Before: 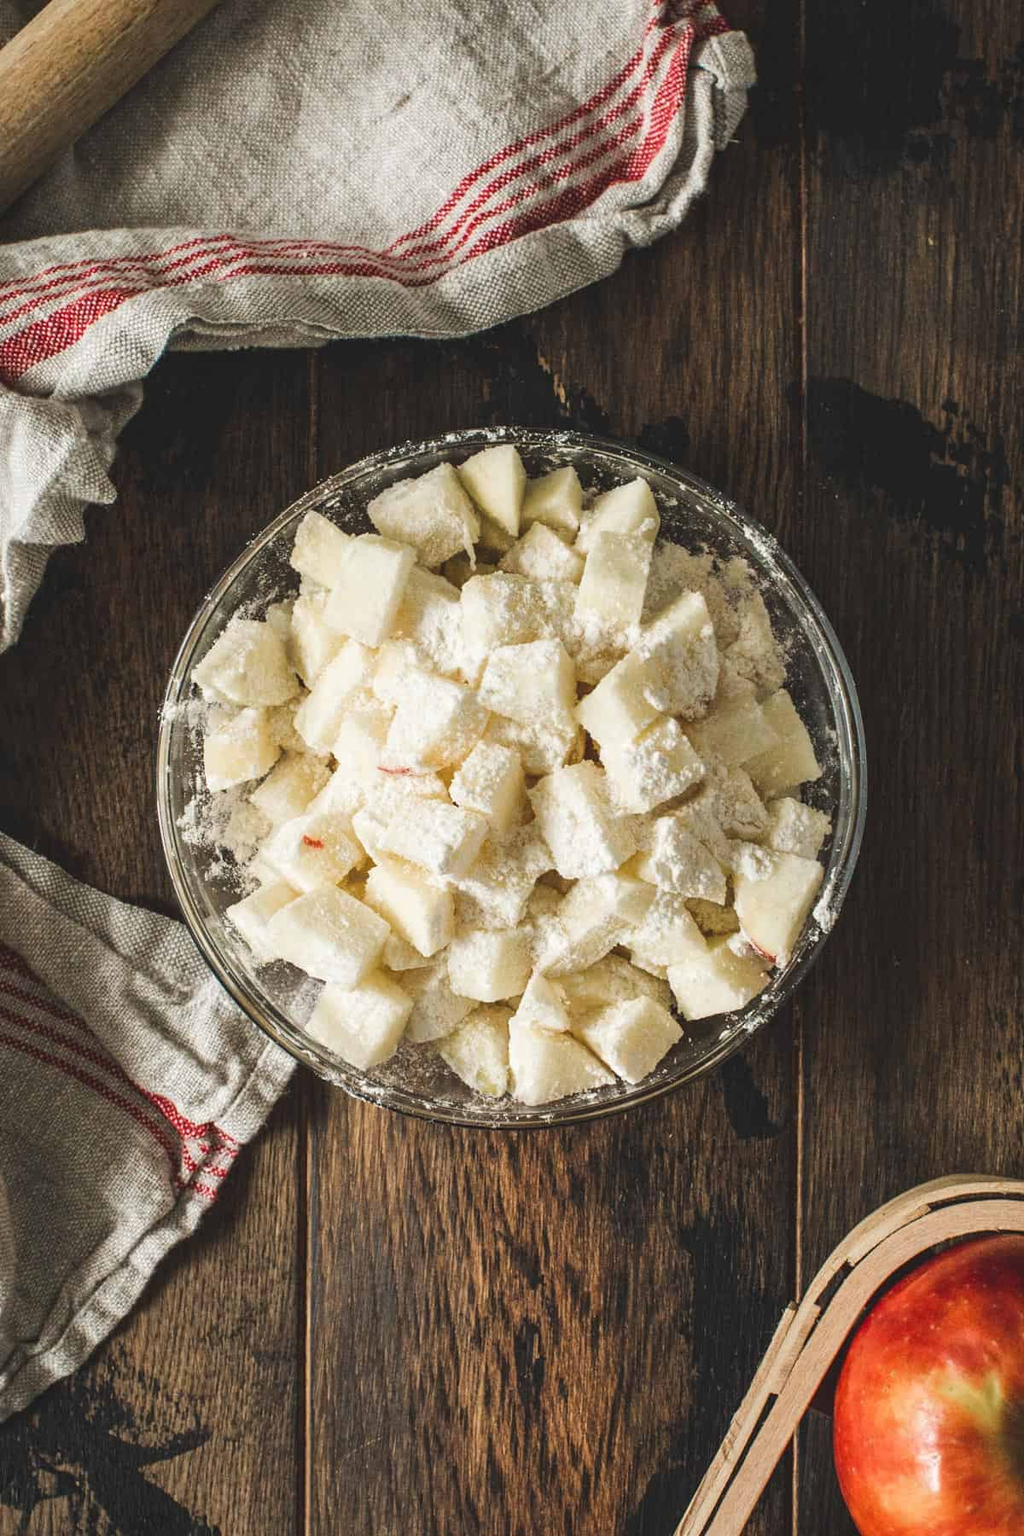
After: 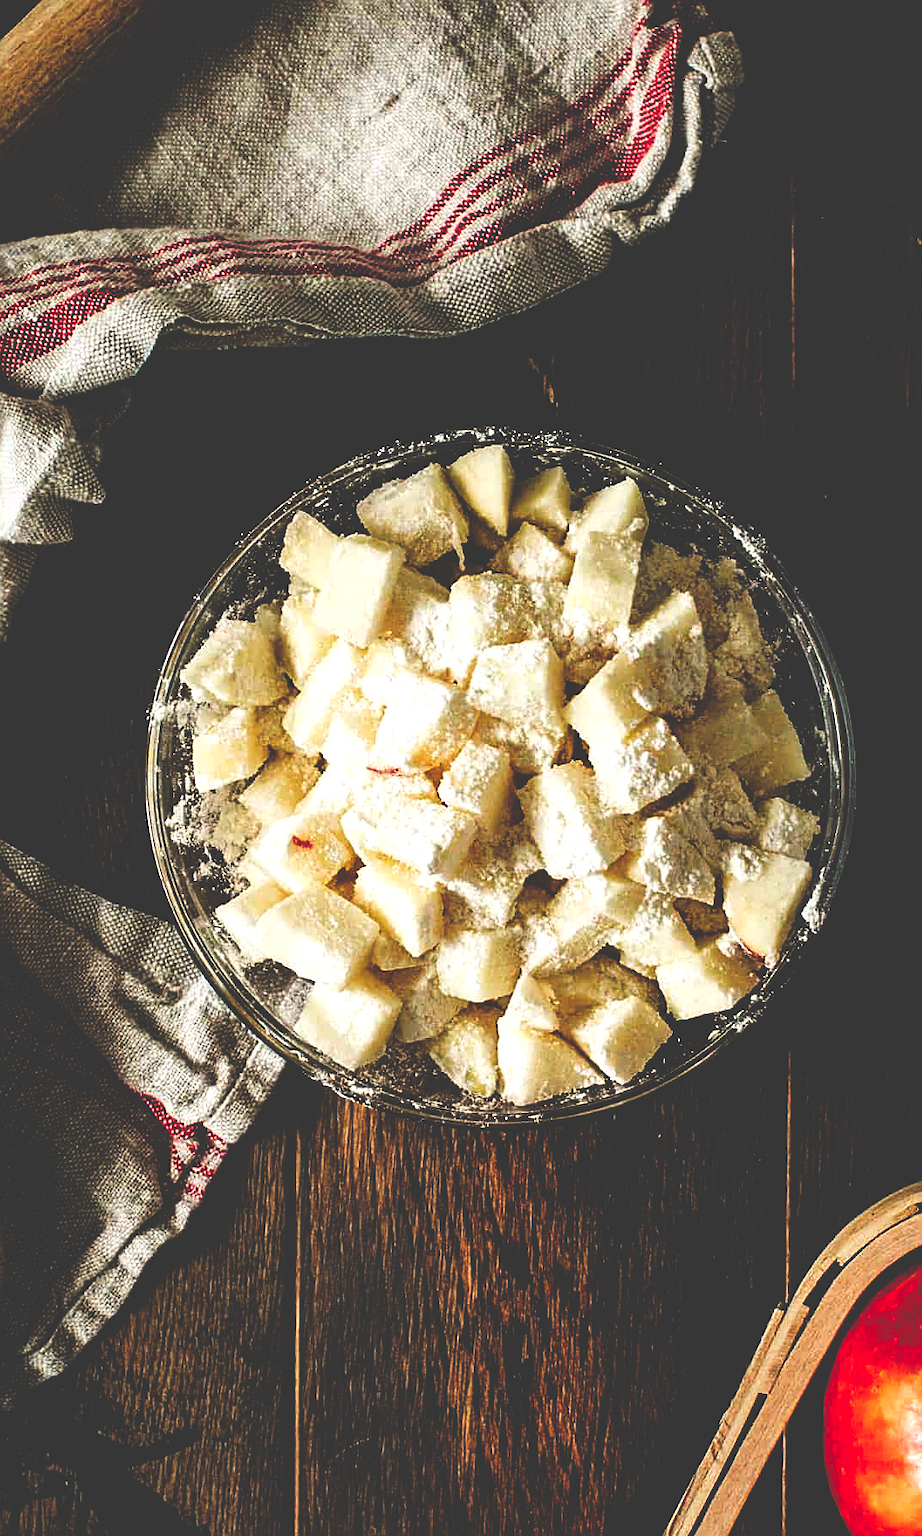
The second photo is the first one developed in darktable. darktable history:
sharpen: on, module defaults
color balance: mode lift, gamma, gain (sRGB)
crop and rotate: left 1.088%, right 8.807%
base curve: curves: ch0 [(0, 0.036) (0.083, 0.04) (0.804, 1)], preserve colors none
